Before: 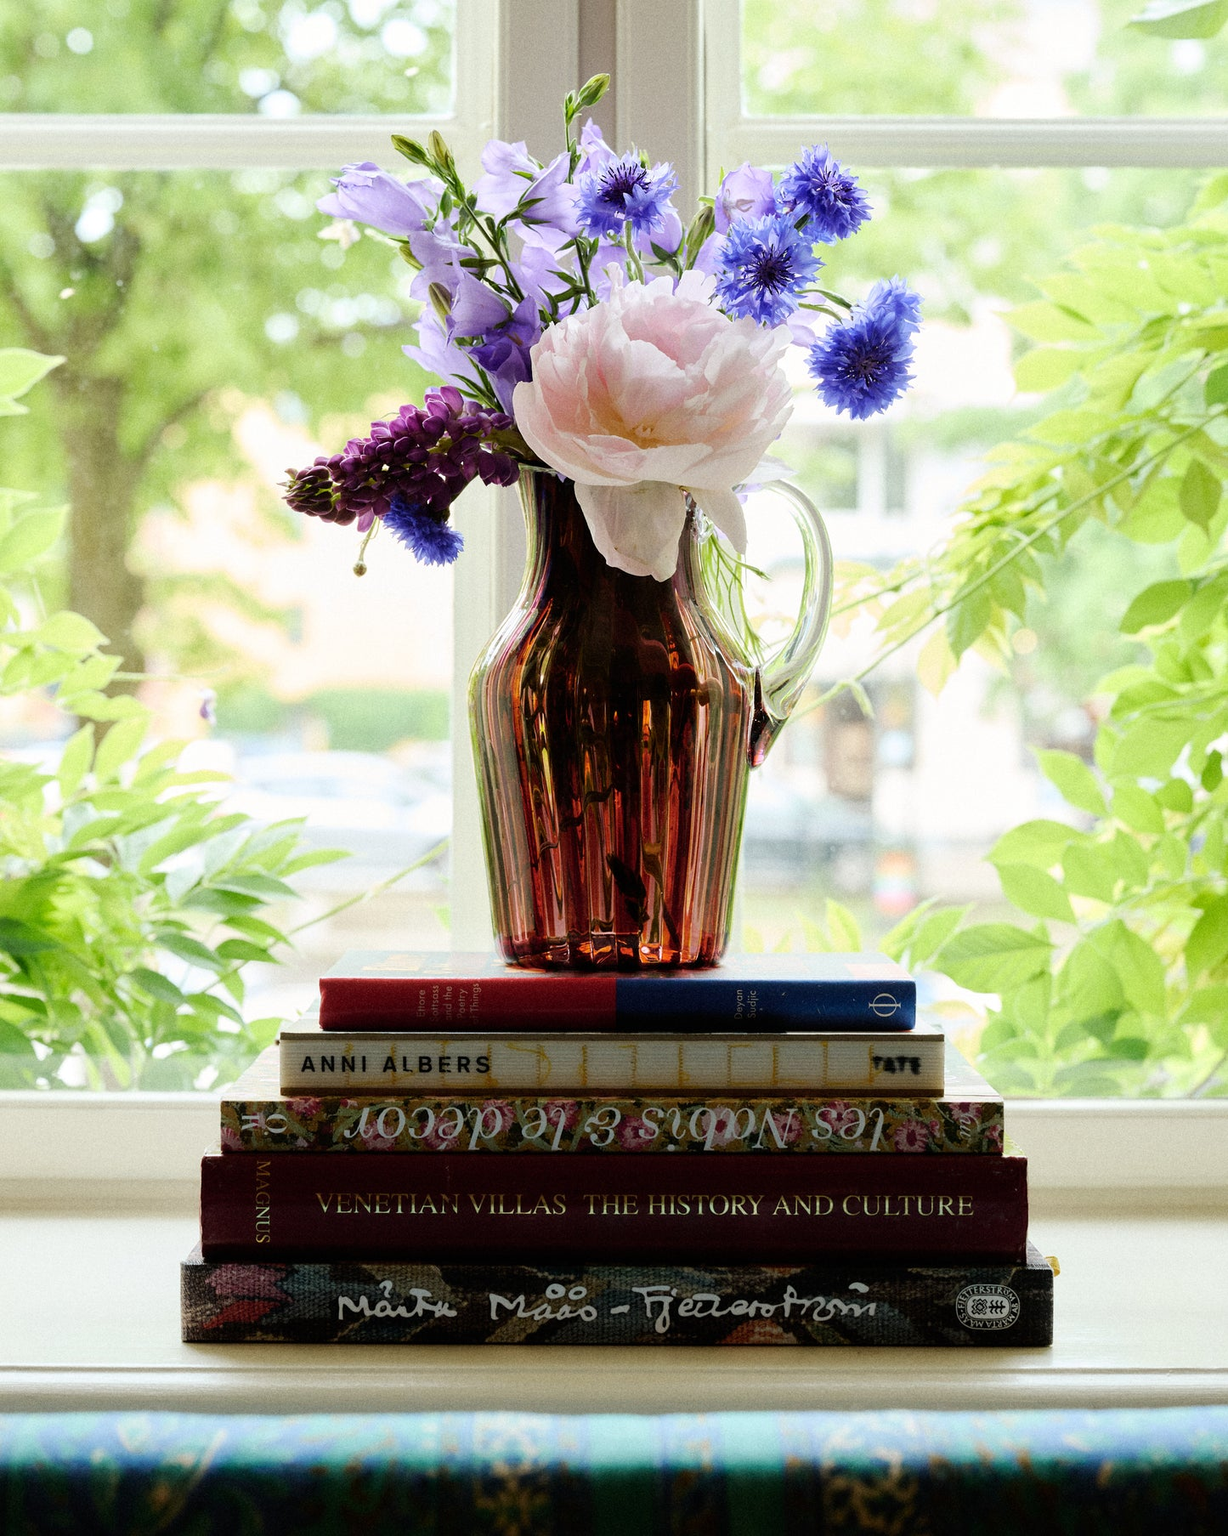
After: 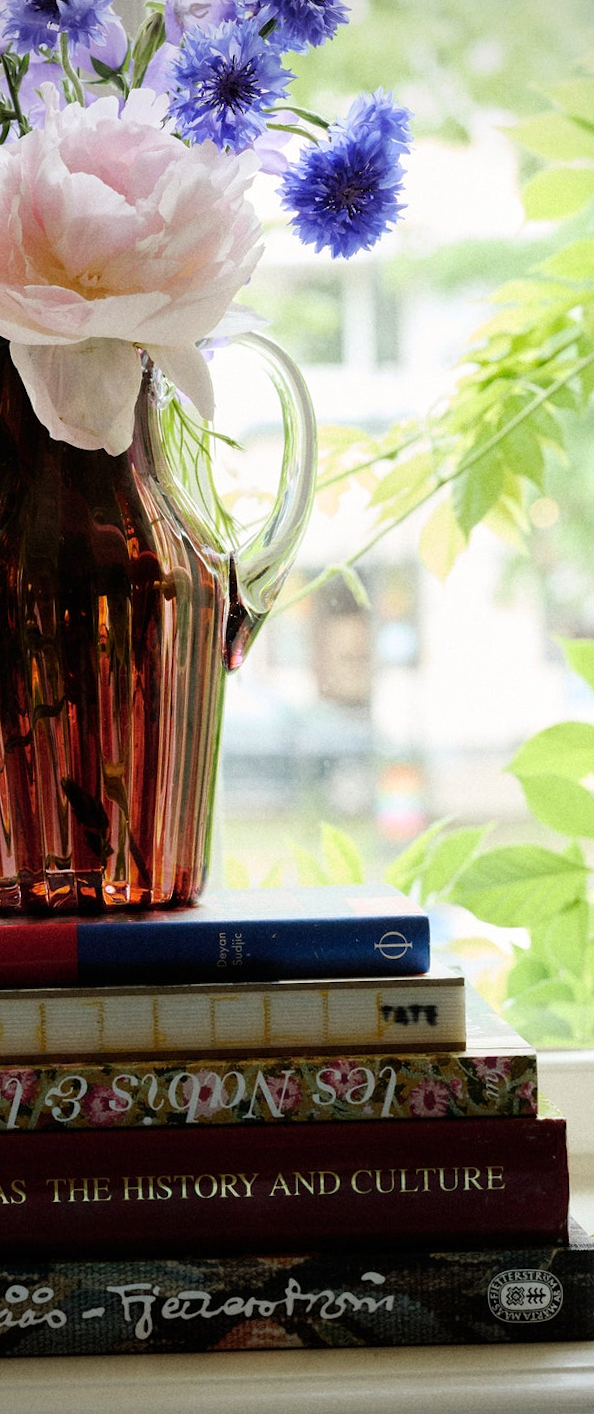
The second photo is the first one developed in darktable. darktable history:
rotate and perspective: rotation -1.77°, lens shift (horizontal) 0.004, automatic cropping off
crop: left 45.721%, top 13.393%, right 14.118%, bottom 10.01%
vignetting: on, module defaults
